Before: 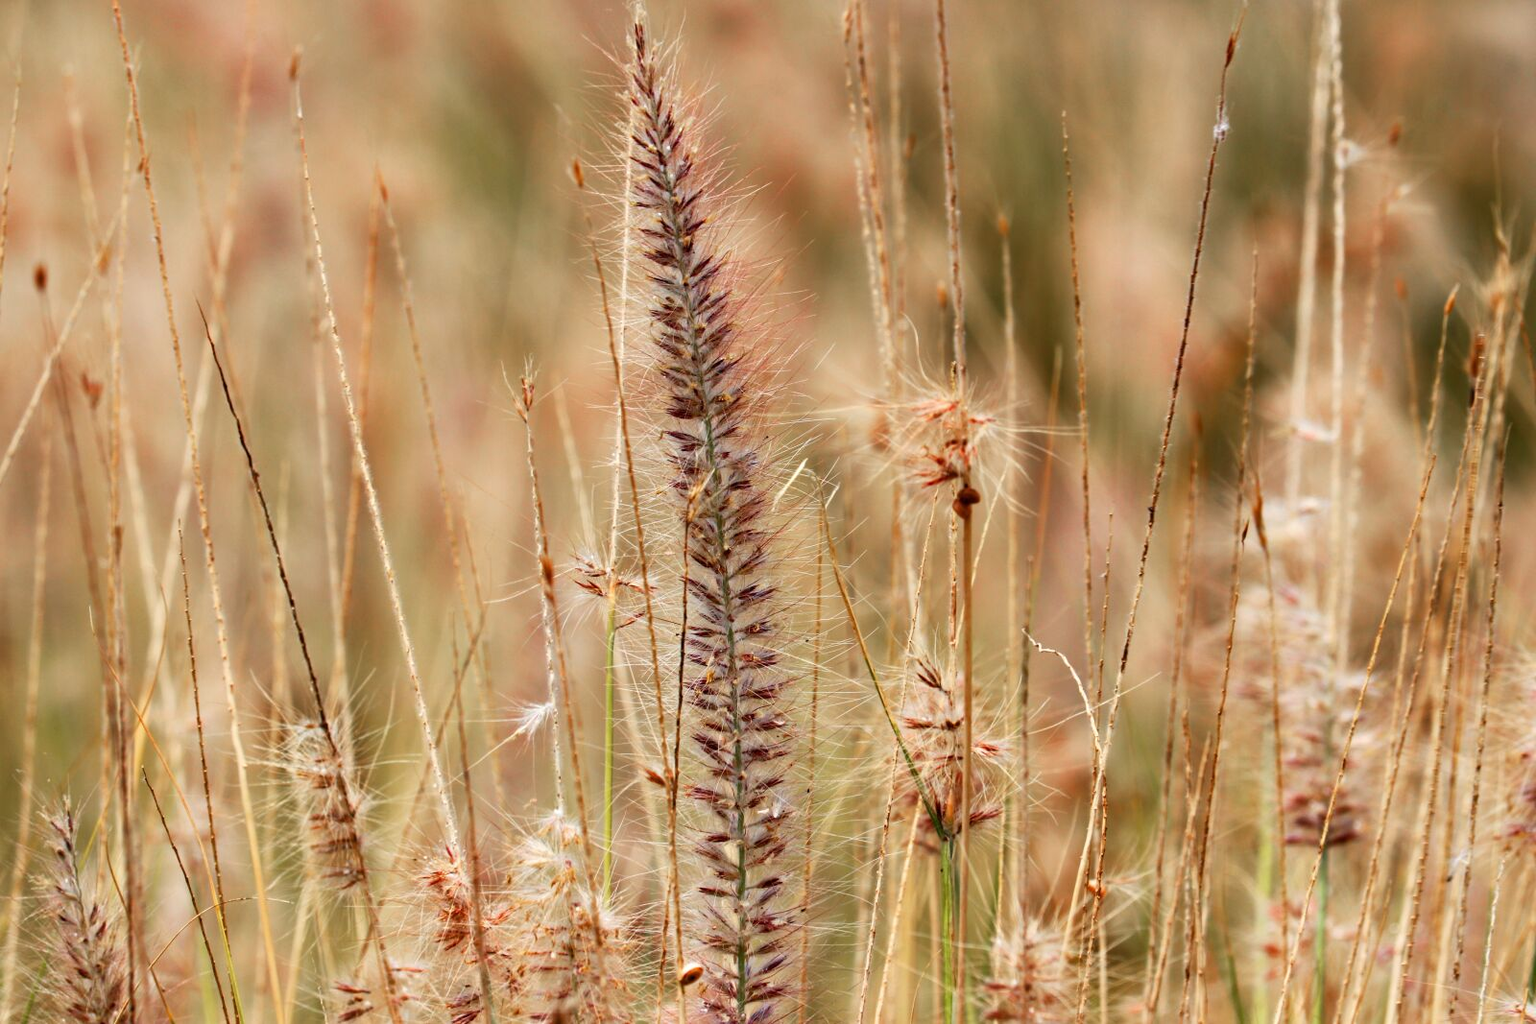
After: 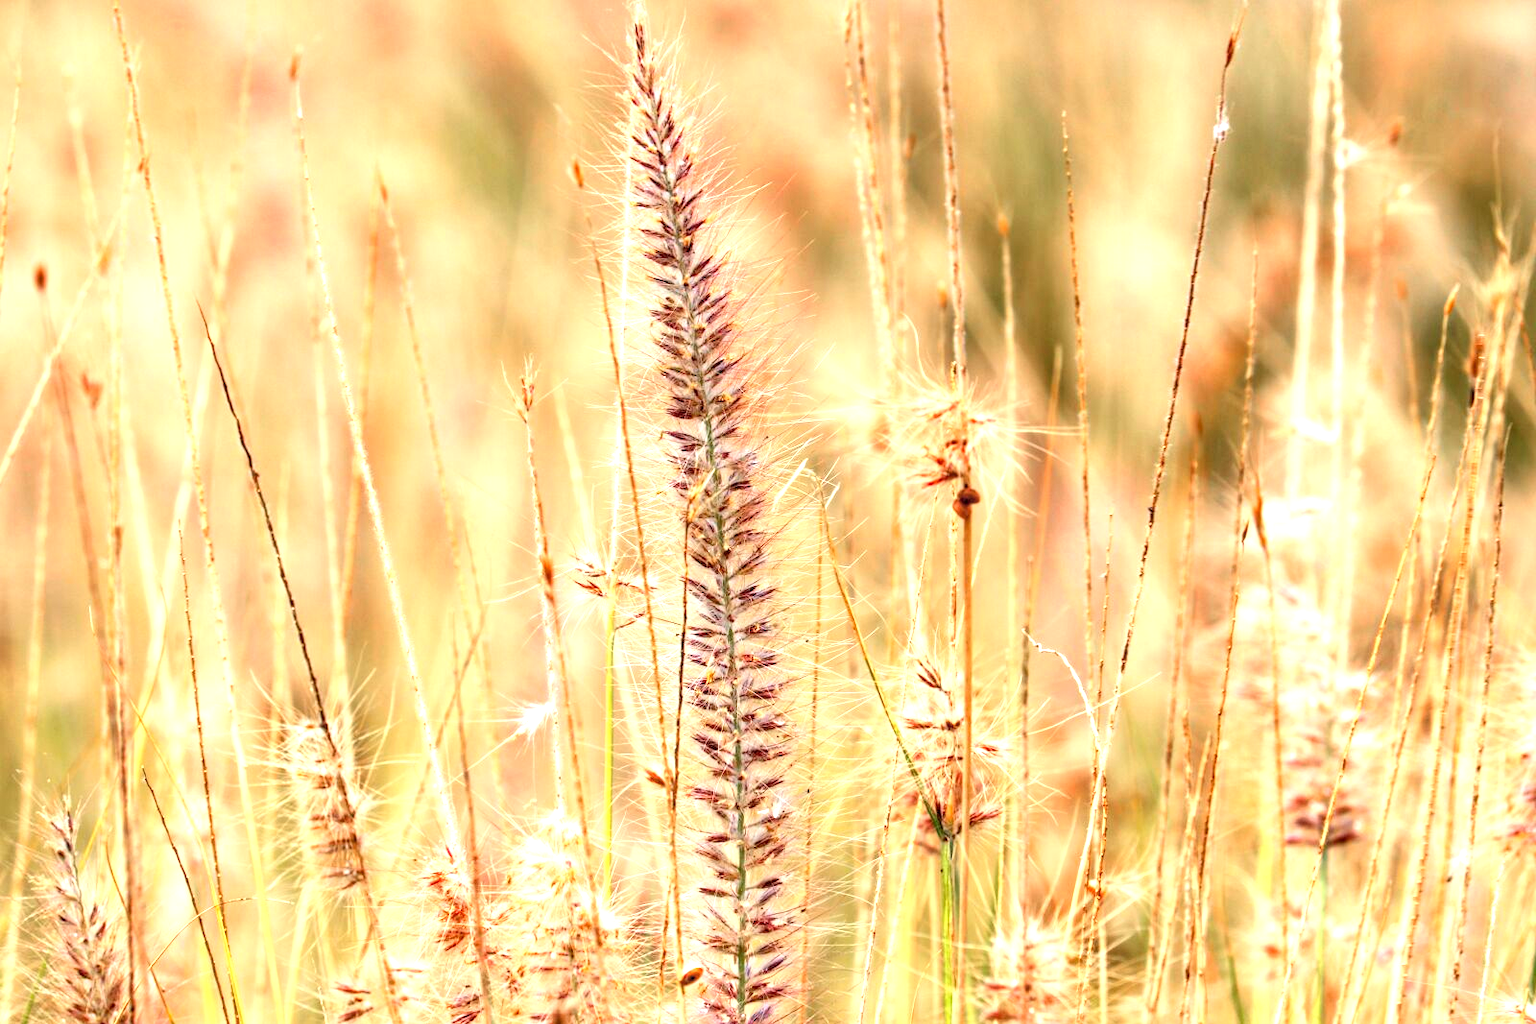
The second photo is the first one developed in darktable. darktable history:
local contrast: detail 150%
contrast brightness saturation: contrast 0.1, brightness 0.313, saturation 0.14
exposure: exposure 1 EV, compensate exposure bias true, compensate highlight preservation false
